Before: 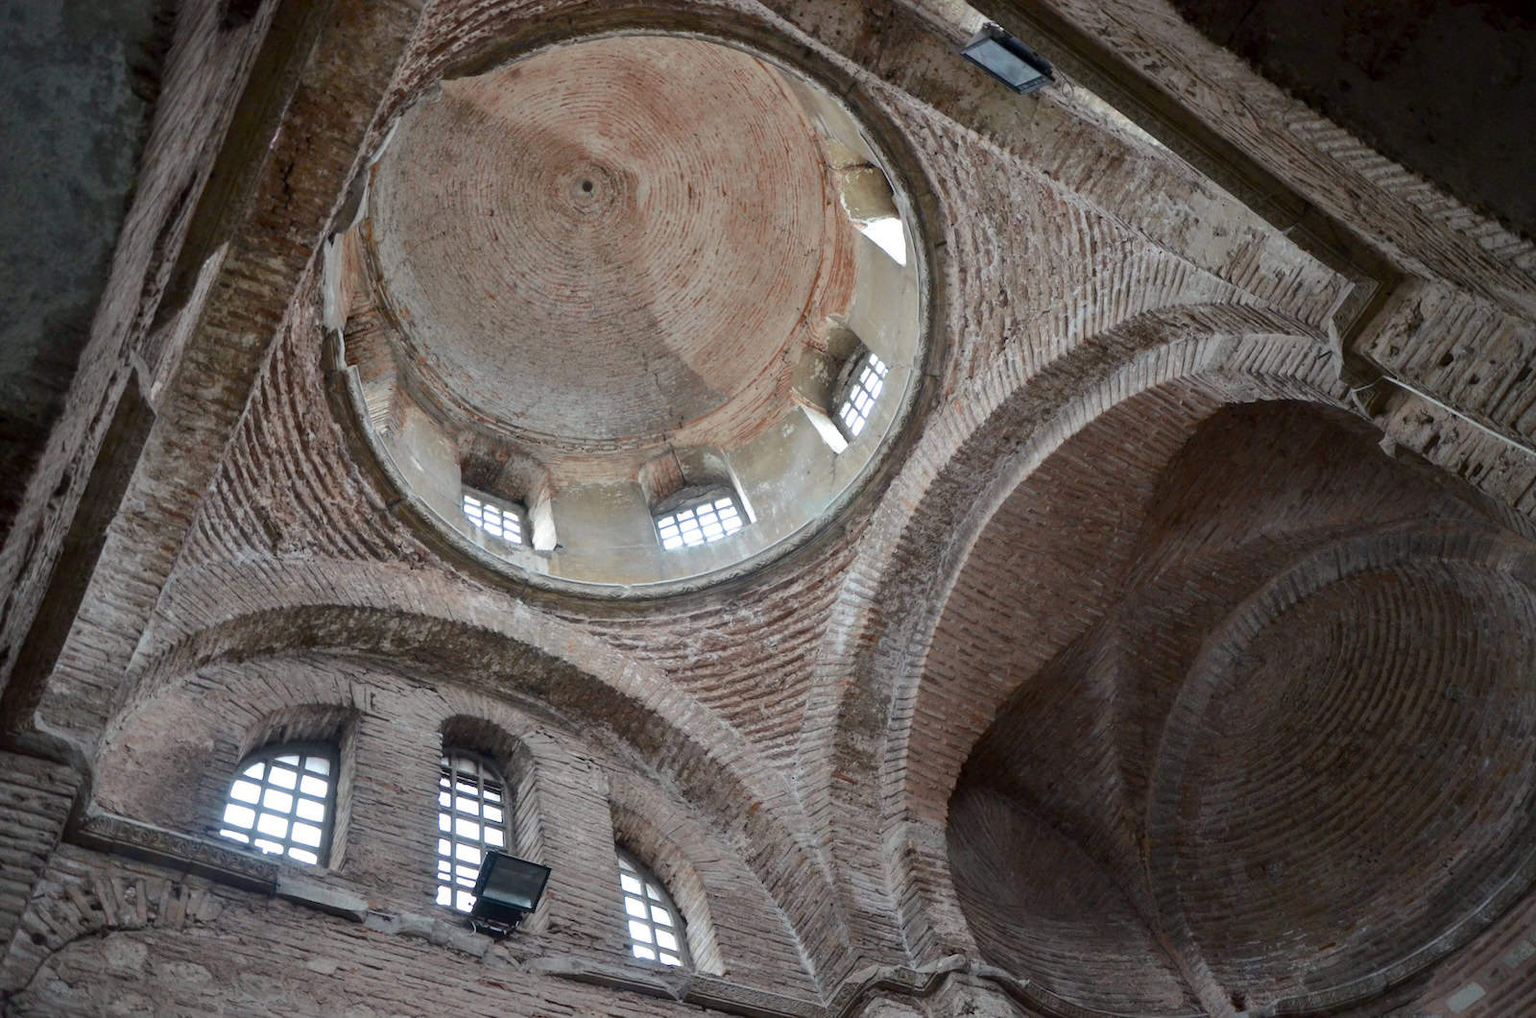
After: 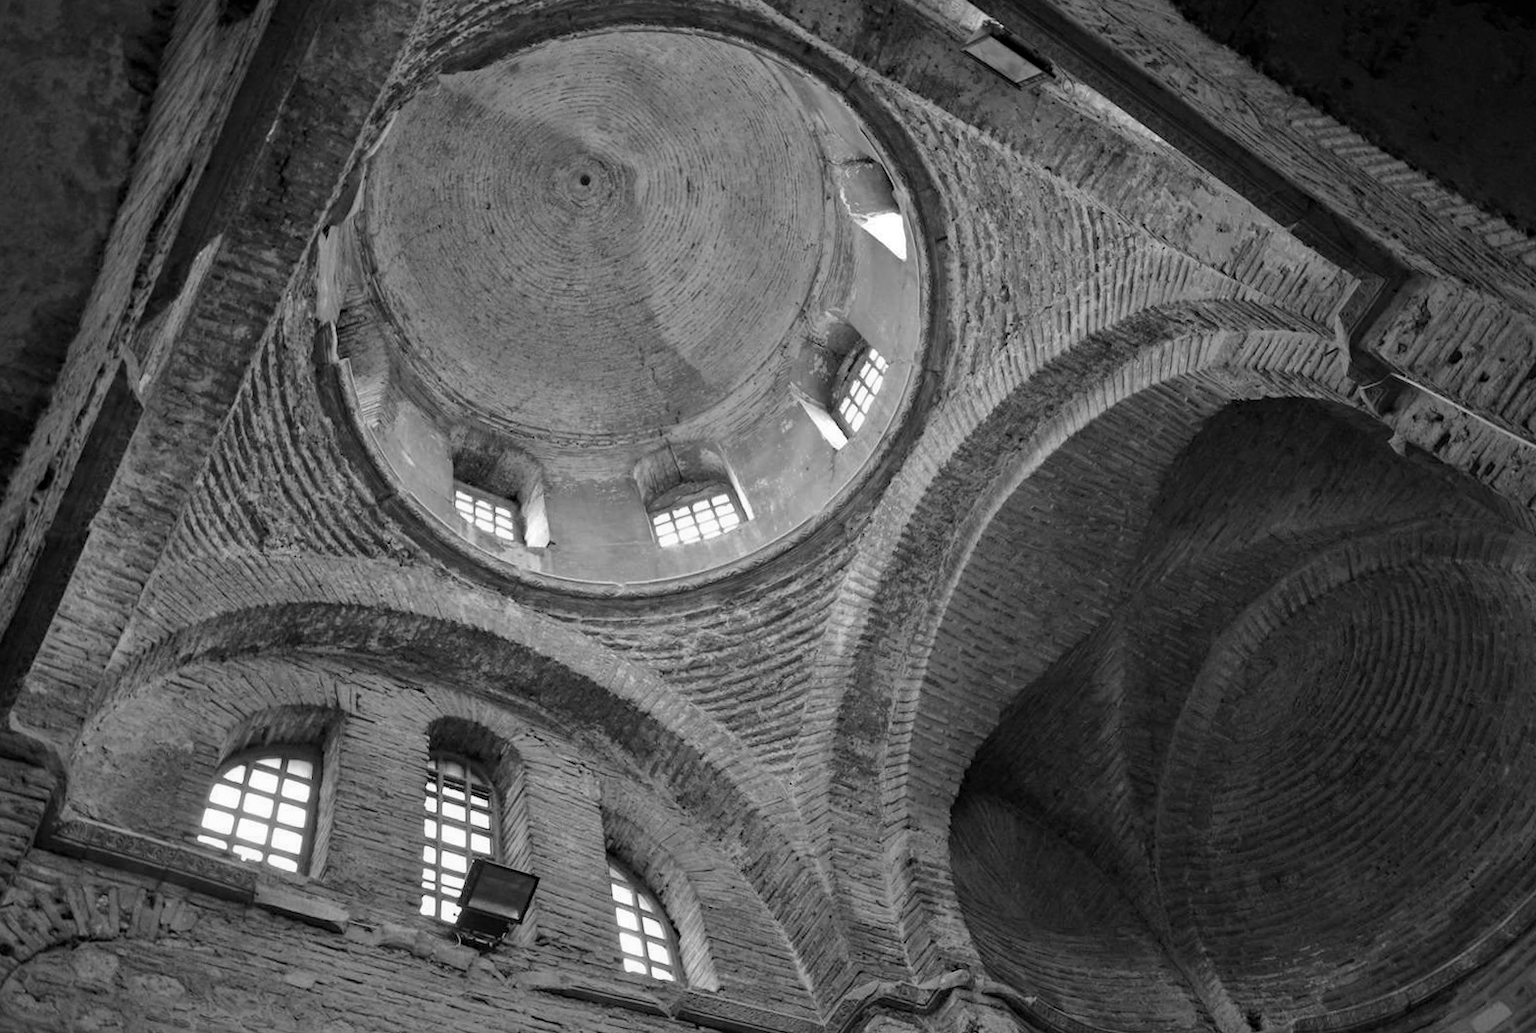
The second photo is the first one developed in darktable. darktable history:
monochrome: a 32, b 64, size 2.3
haze removal: compatibility mode true, adaptive false
rotate and perspective: rotation 0.226°, lens shift (vertical) -0.042, crop left 0.023, crop right 0.982, crop top 0.006, crop bottom 0.994
